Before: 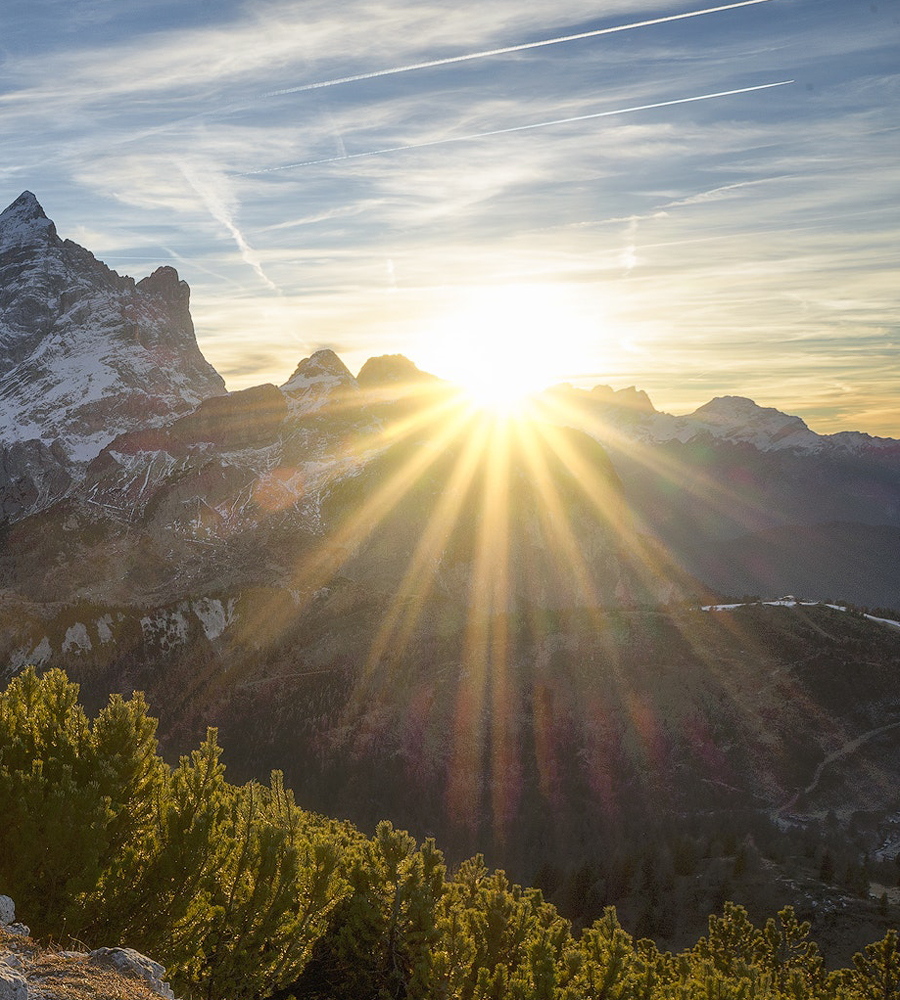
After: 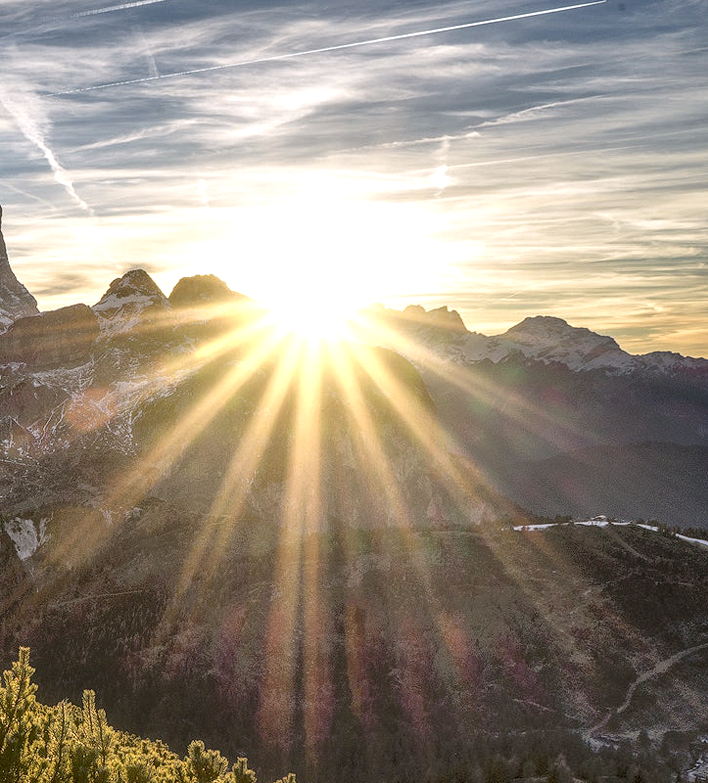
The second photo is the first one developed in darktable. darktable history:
crop and rotate: left 20.991%, top 8.086%, right 0.339%, bottom 13.547%
color correction: highlights a* 3.01, highlights b* -1.3, shadows a* -0.111, shadows b* 2.06, saturation 0.977
local contrast: highlights 60%, shadows 60%, detail 160%
shadows and highlights: highlights color adjustment 38.94%, soften with gaussian
